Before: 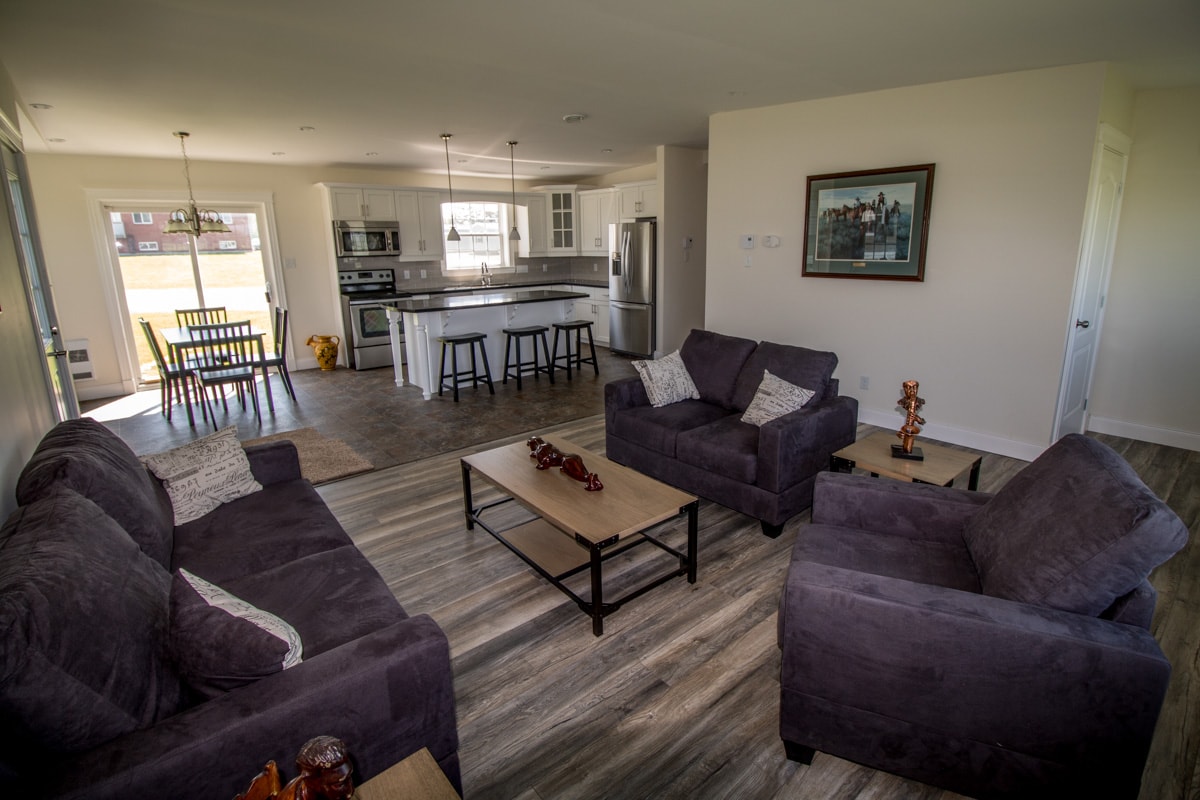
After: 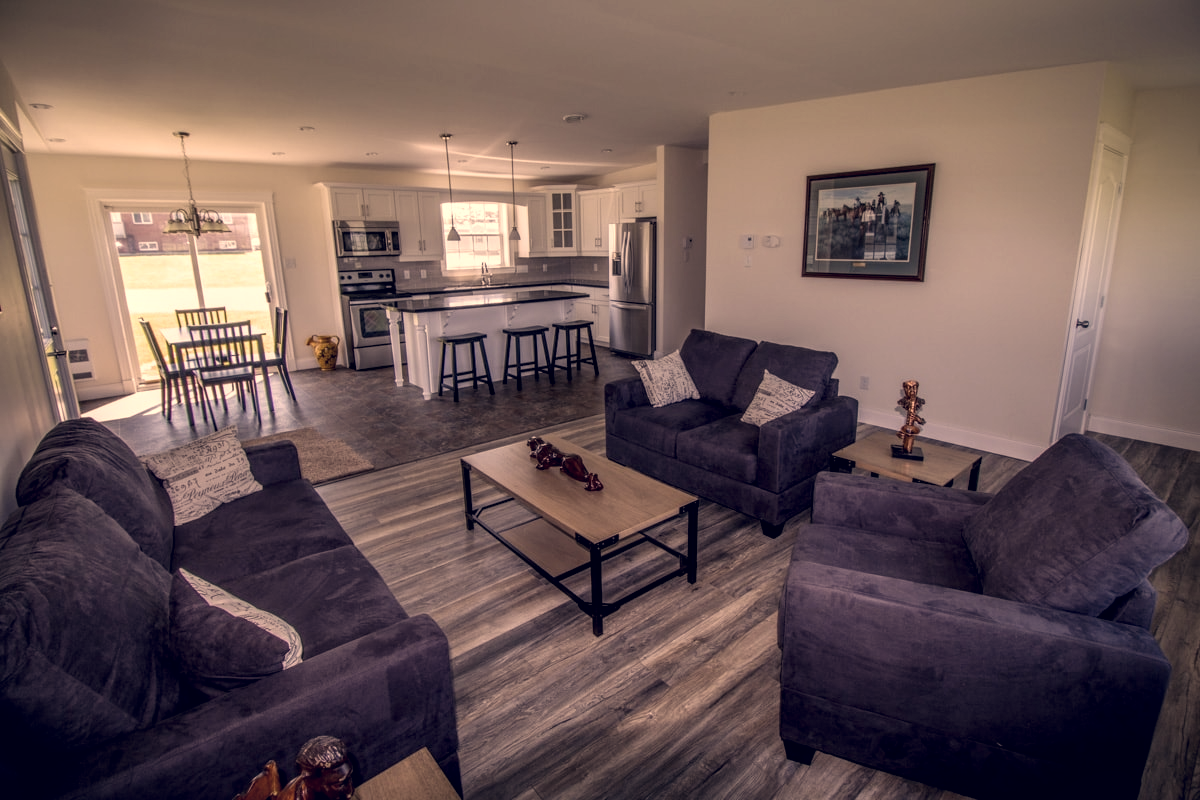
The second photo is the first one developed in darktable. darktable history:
color correction: highlights a* 19.59, highlights b* 27.49, shadows a* 3.46, shadows b* -17.28, saturation 0.73
local contrast: on, module defaults
